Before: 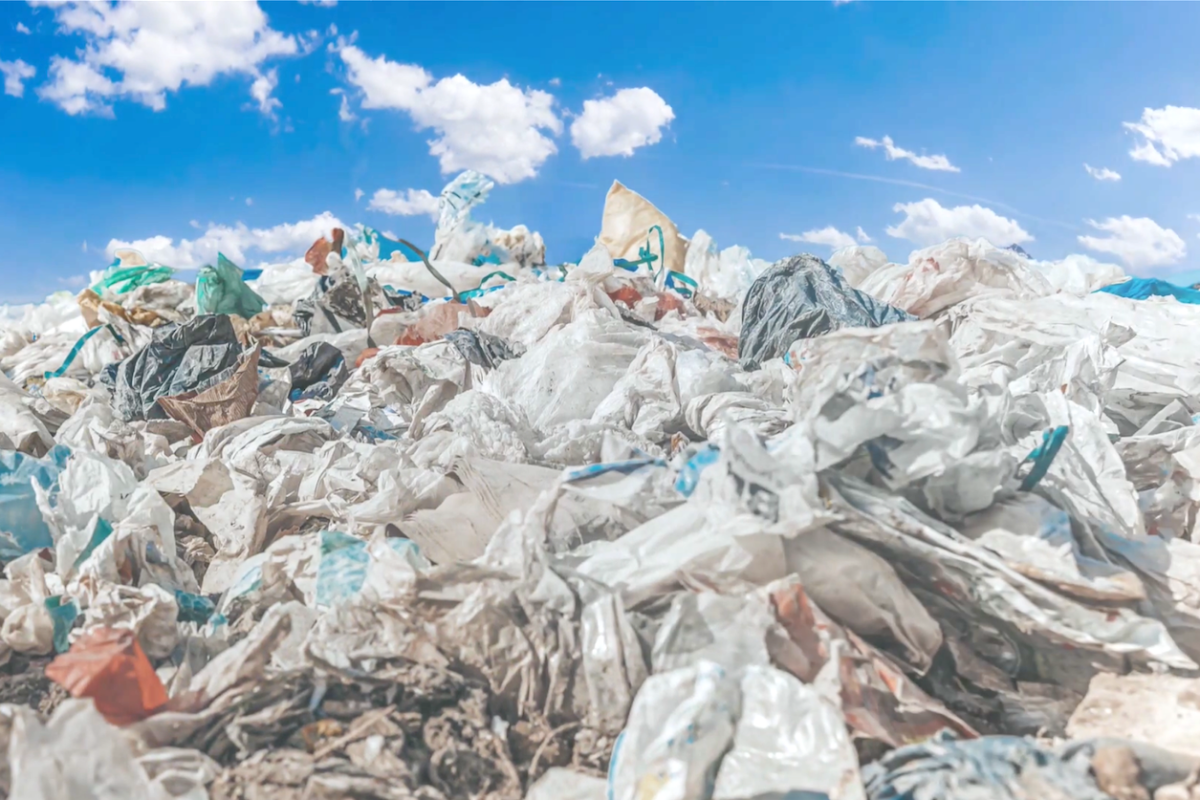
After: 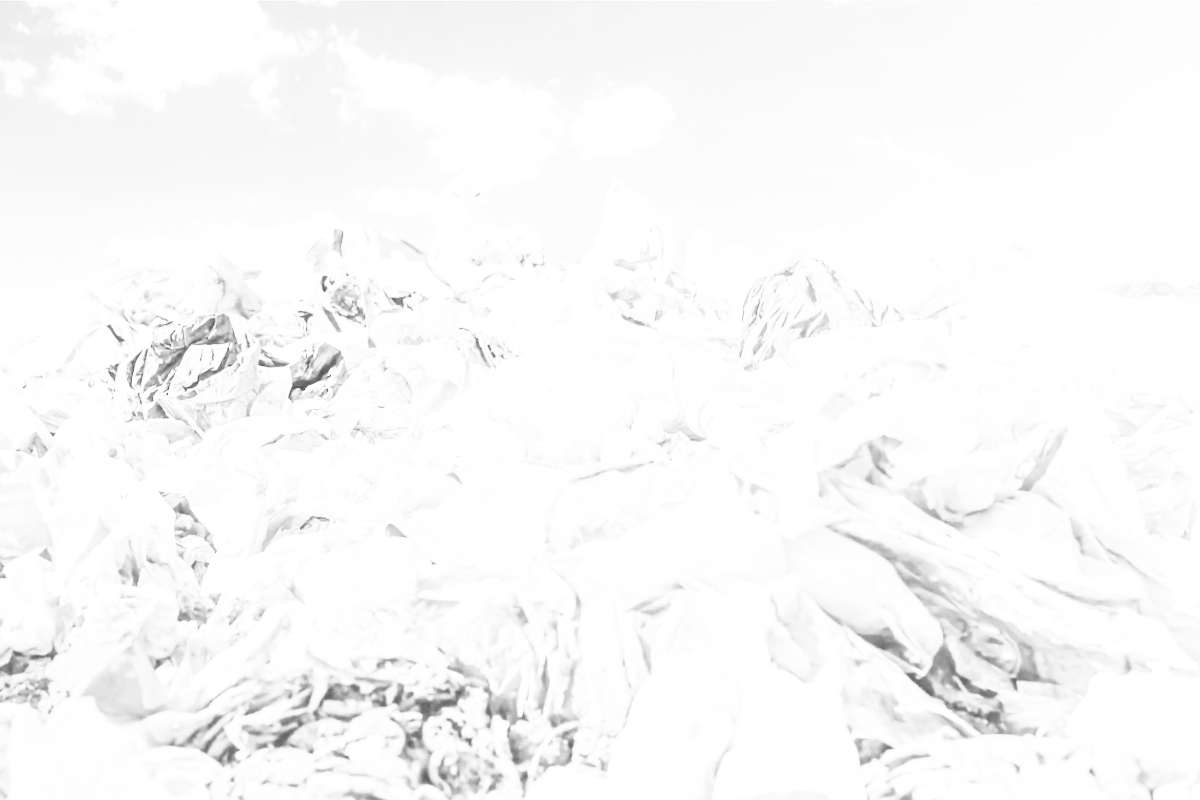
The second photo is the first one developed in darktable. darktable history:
base curve: curves: ch0 [(0, 0) (0.007, 0.004) (0.027, 0.03) (0.046, 0.07) (0.207, 0.54) (0.442, 0.872) (0.673, 0.972) (1, 1)], preserve colors none
contrast brightness saturation: contrast 0.53, brightness 0.47, saturation -1
